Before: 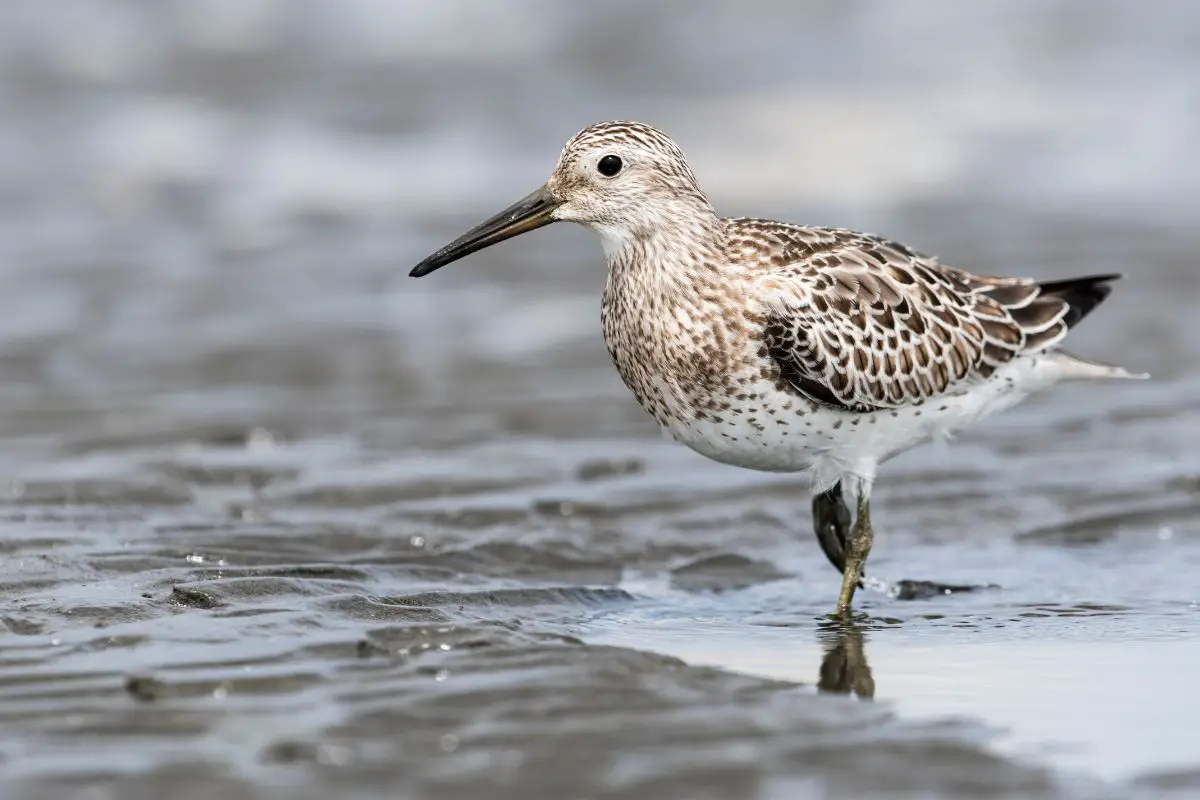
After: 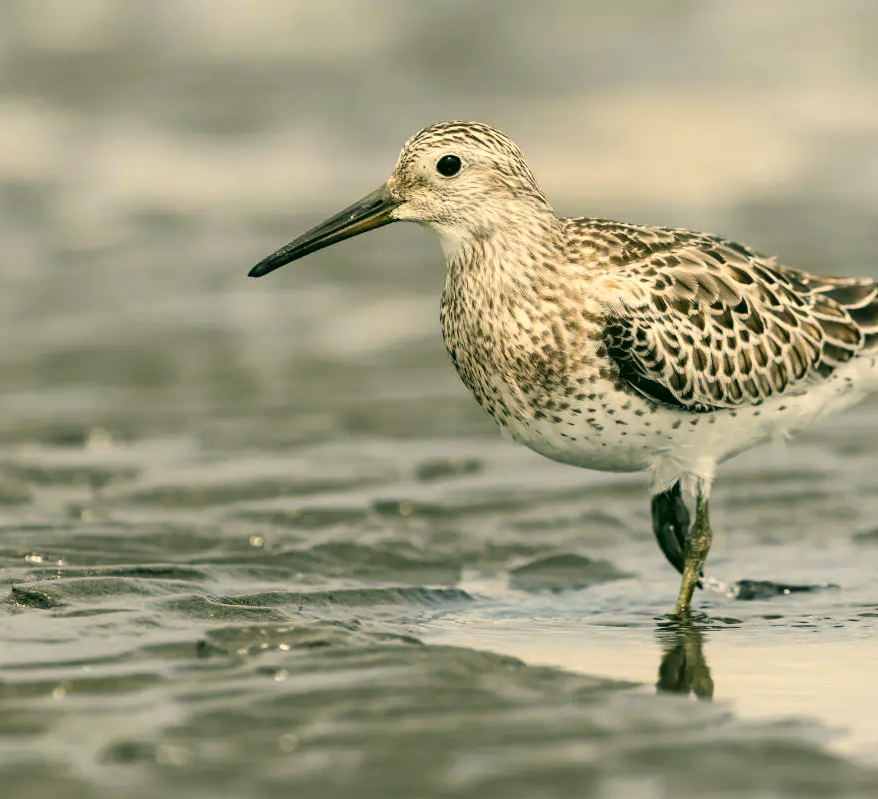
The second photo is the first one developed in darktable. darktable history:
crop: left 13.443%, right 13.31%
color correction: highlights a* 5.3, highlights b* 24.26, shadows a* -15.58, shadows b* 4.02
